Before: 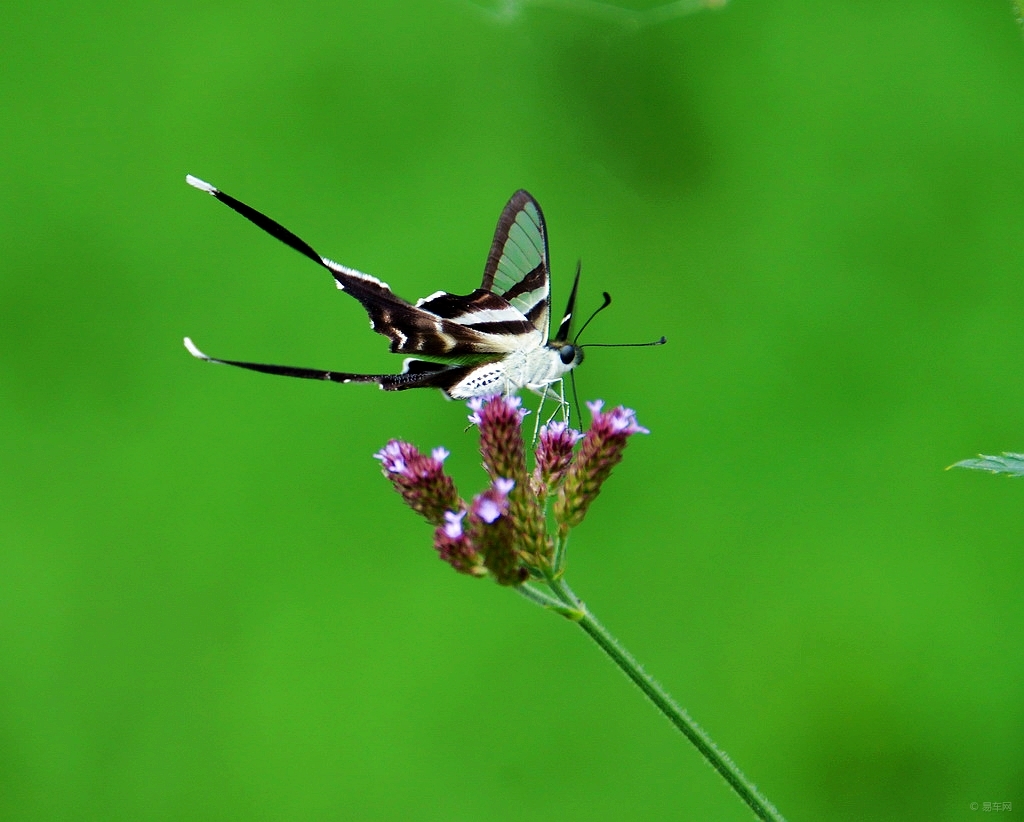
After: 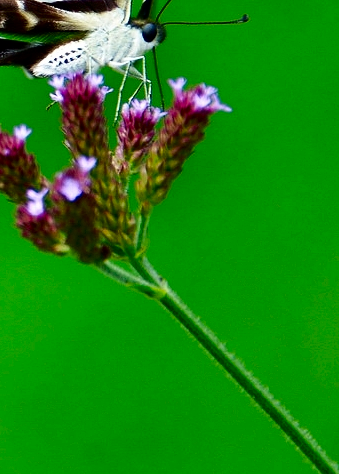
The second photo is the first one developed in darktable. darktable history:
contrast brightness saturation: contrast 0.12, brightness -0.12, saturation 0.2
crop: left 40.878%, top 39.176%, right 25.993%, bottom 3.081%
